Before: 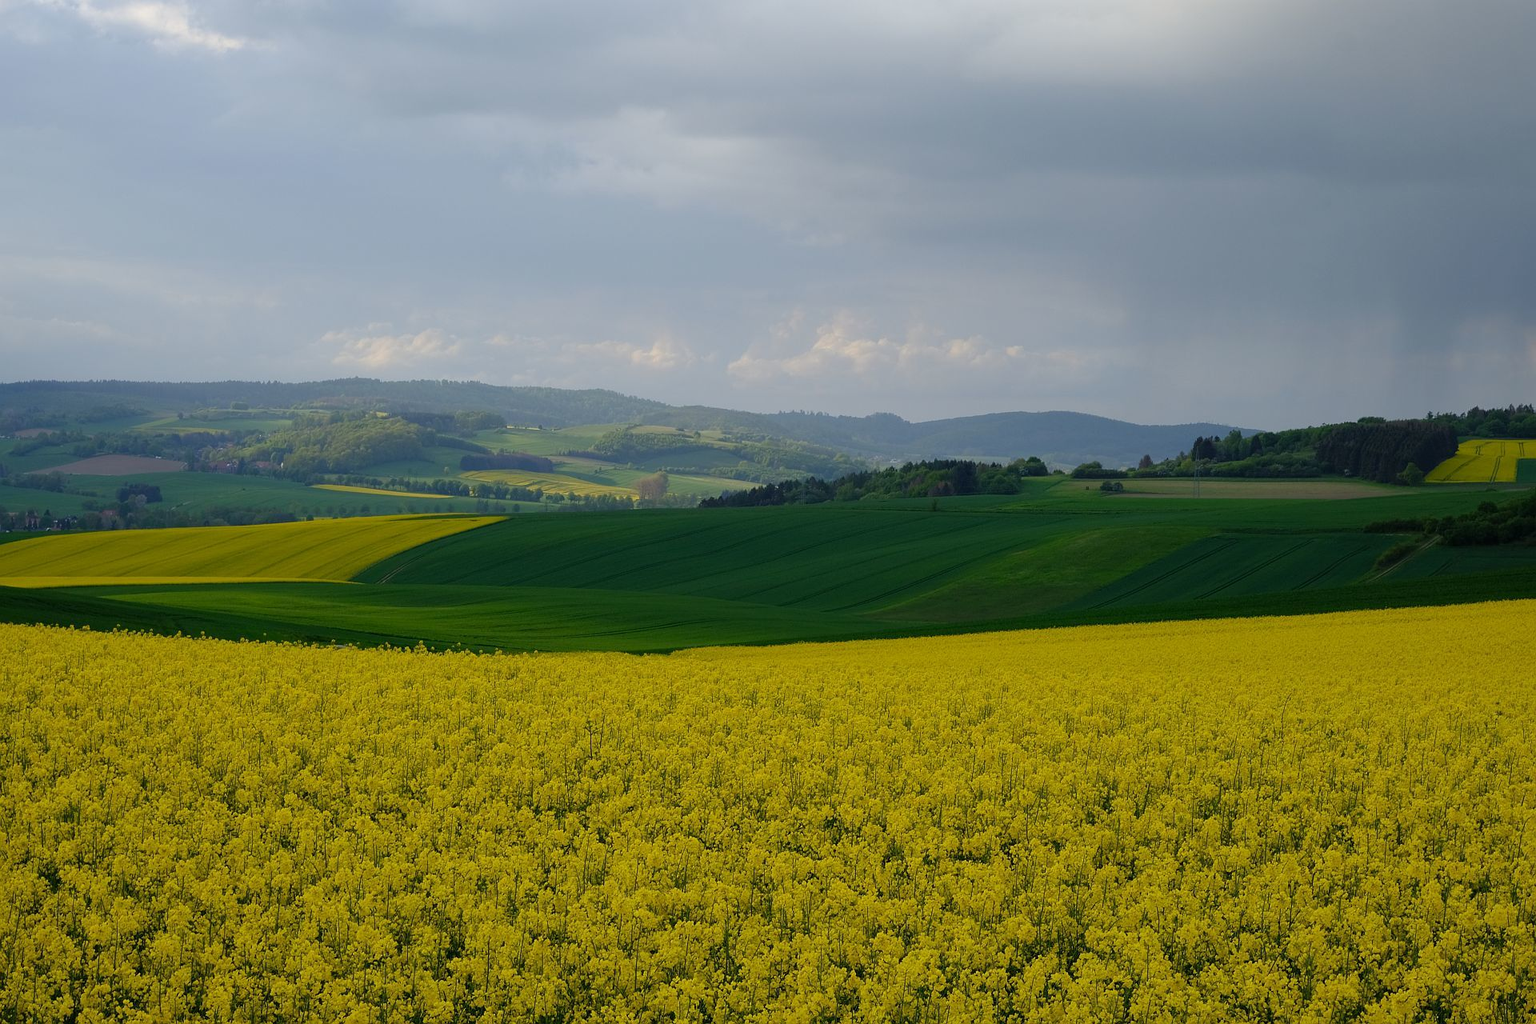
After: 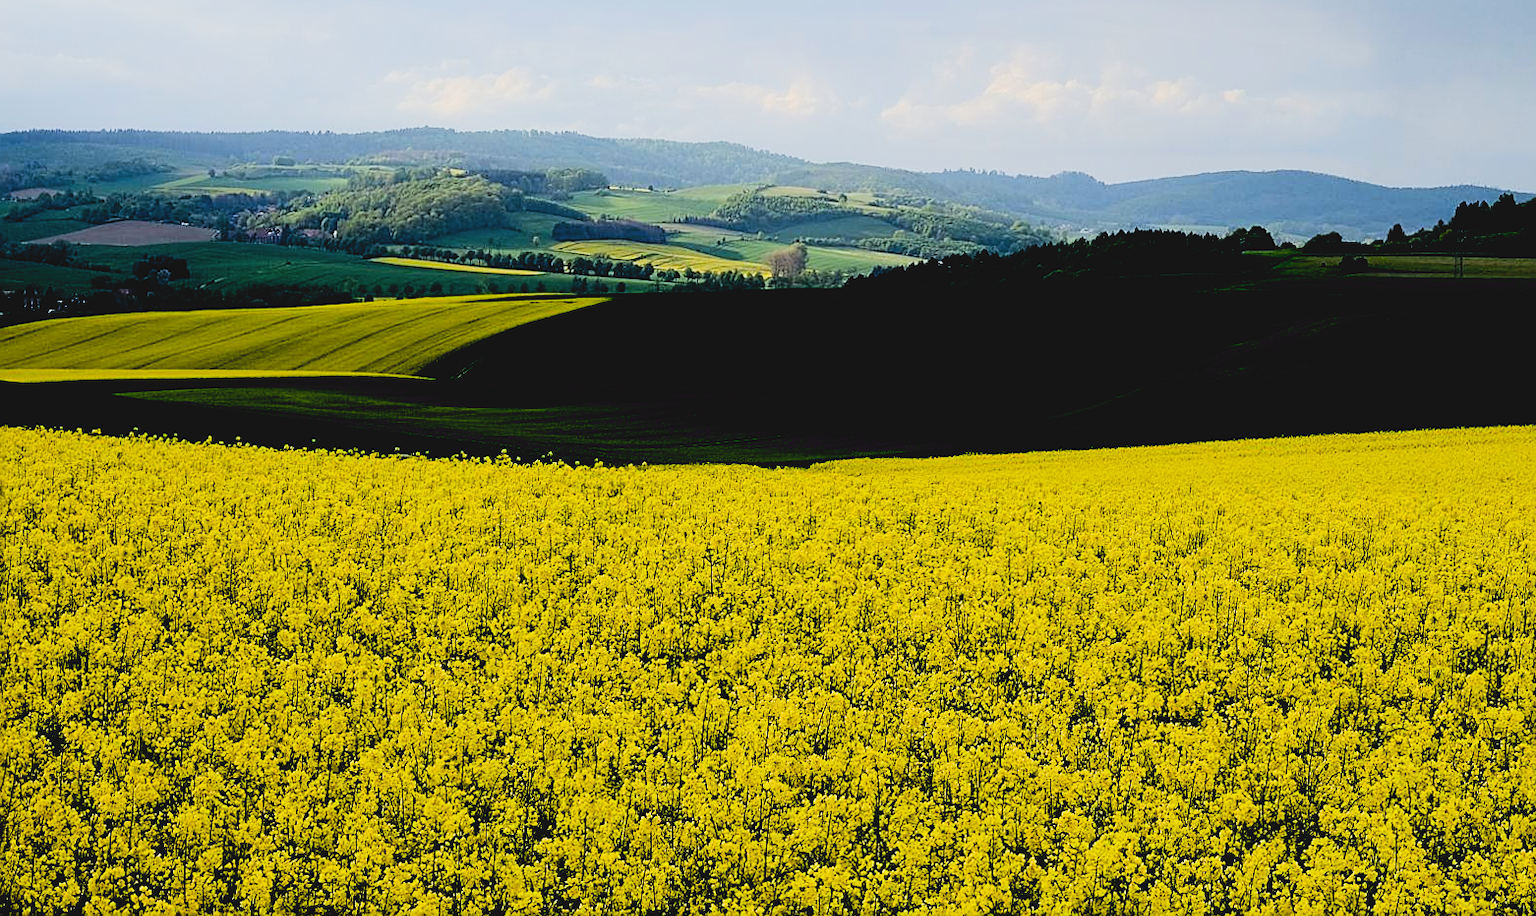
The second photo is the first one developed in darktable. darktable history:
rotate and perspective: rotation 0.192°, lens shift (horizontal) -0.015, crop left 0.005, crop right 0.996, crop top 0.006, crop bottom 0.99
crop: top 26.531%, right 17.959%
filmic rgb: black relative exposure -5 EV, hardness 2.88, contrast 1.4, highlights saturation mix -20%
exposure: black level correction 0.04, exposure 0.5 EV, compensate highlight preservation false
contrast brightness saturation: contrast -0.1, brightness 0.05, saturation 0.08
sharpen: on, module defaults
tone equalizer: -8 EV -0.75 EV, -7 EV -0.7 EV, -6 EV -0.6 EV, -5 EV -0.4 EV, -3 EV 0.4 EV, -2 EV 0.6 EV, -1 EV 0.7 EV, +0 EV 0.75 EV, edges refinement/feathering 500, mask exposure compensation -1.57 EV, preserve details no
